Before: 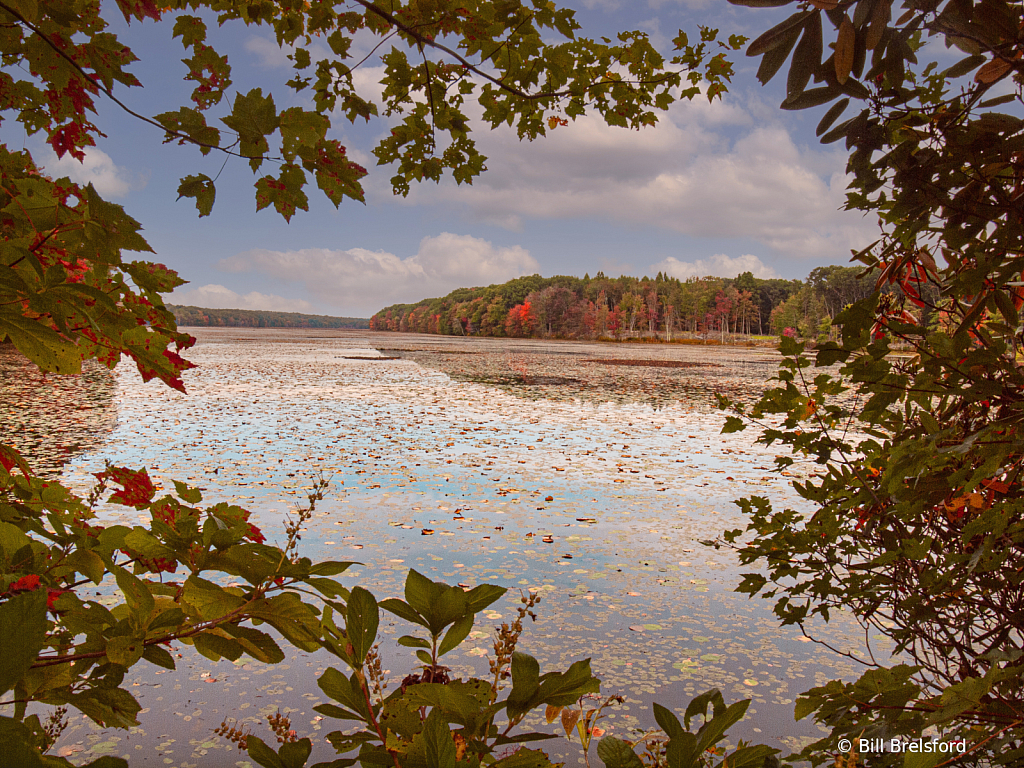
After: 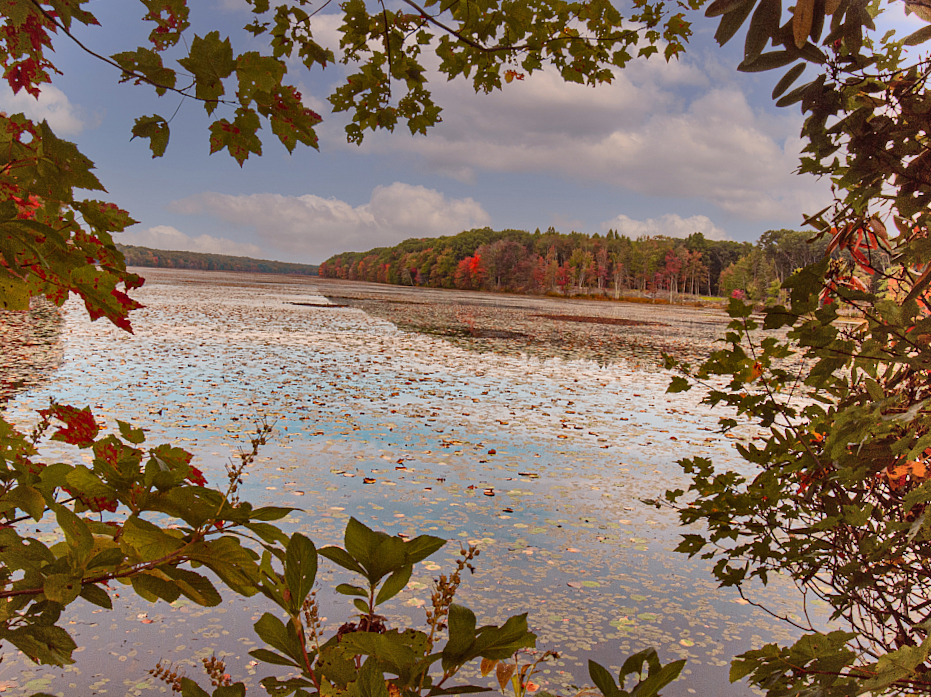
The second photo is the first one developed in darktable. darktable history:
crop and rotate: angle -2.07°, left 3.084%, top 4.3%, right 1.576%, bottom 0.505%
shadows and highlights: radius 123.3, shadows 98.3, white point adjustment -2.93, highlights -99.42, soften with gaussian
